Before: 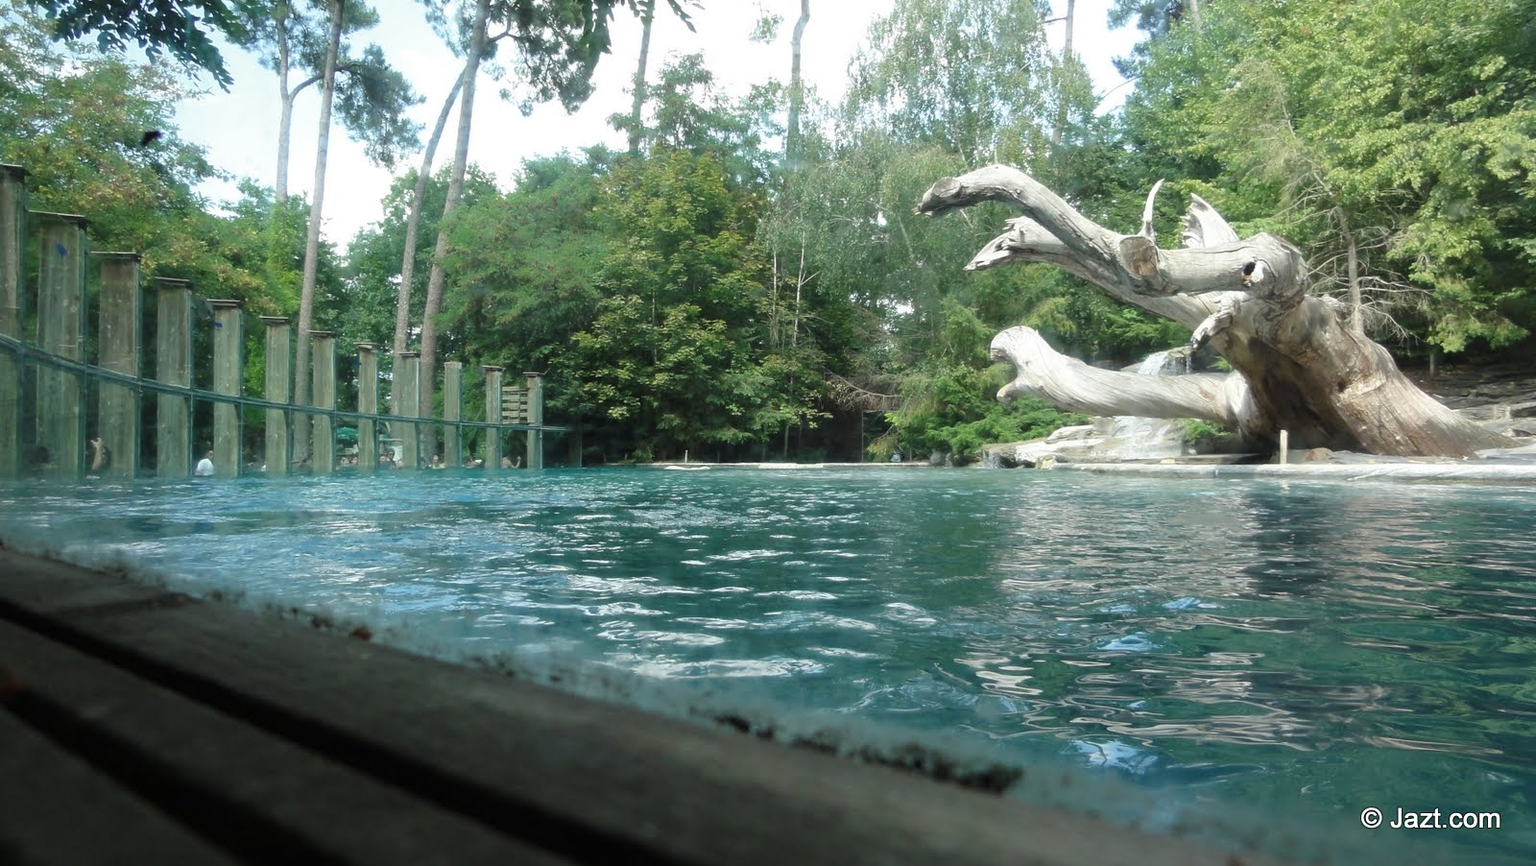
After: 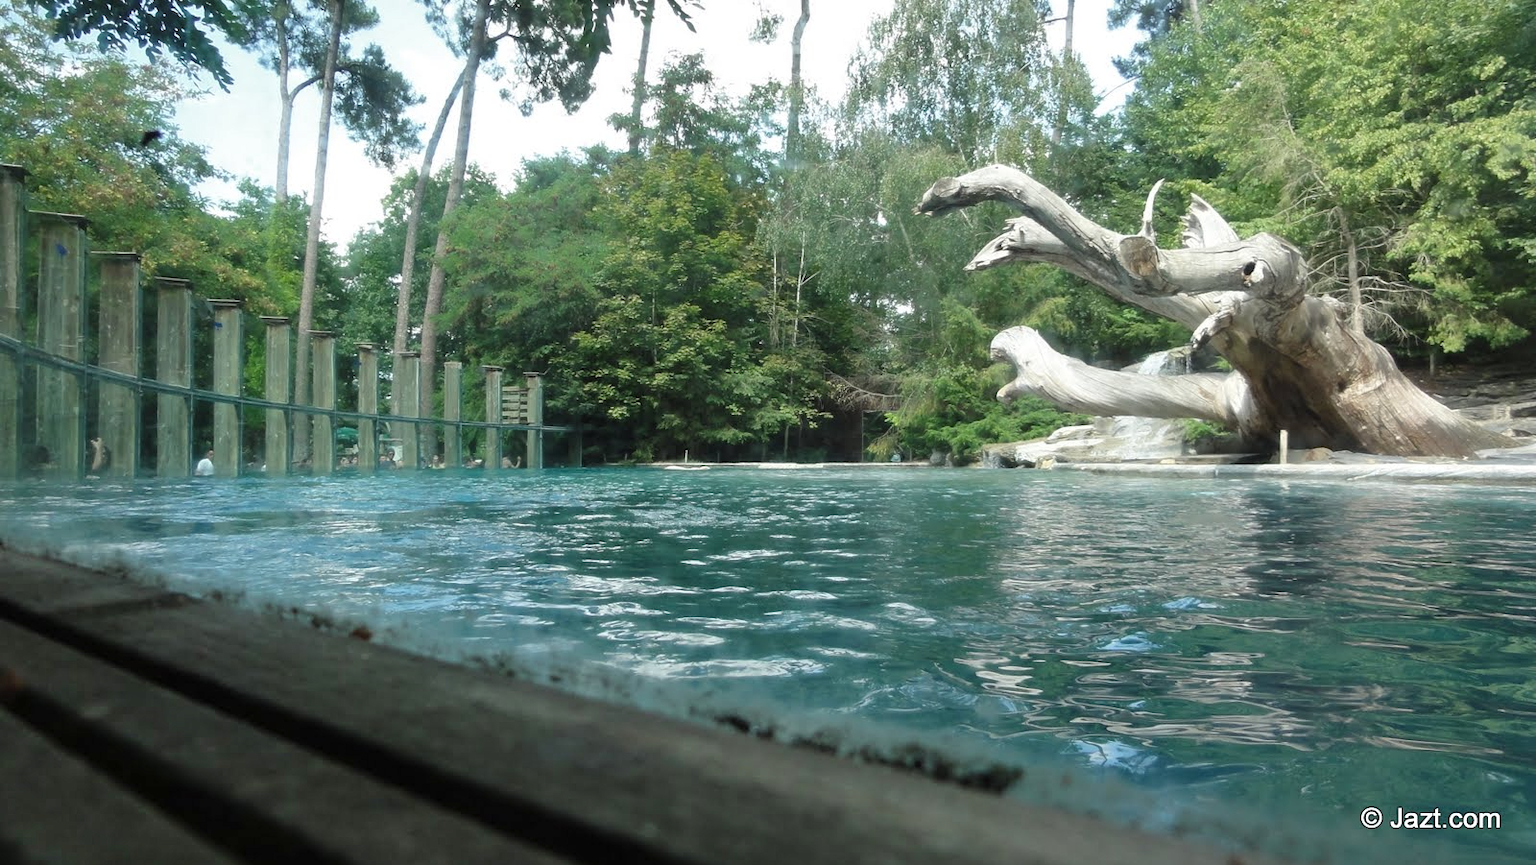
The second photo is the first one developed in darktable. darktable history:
shadows and highlights: highlights color adjustment 0.224%, low approximation 0.01, soften with gaussian
